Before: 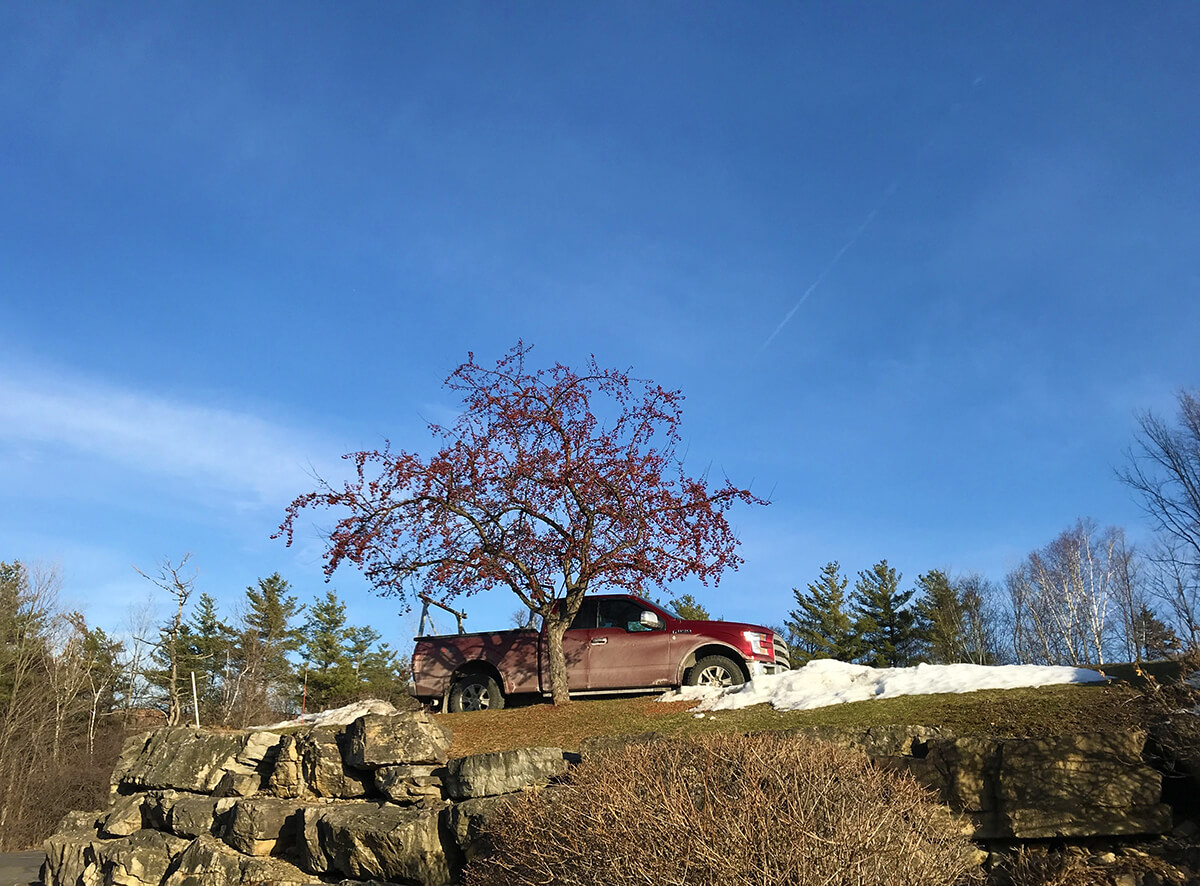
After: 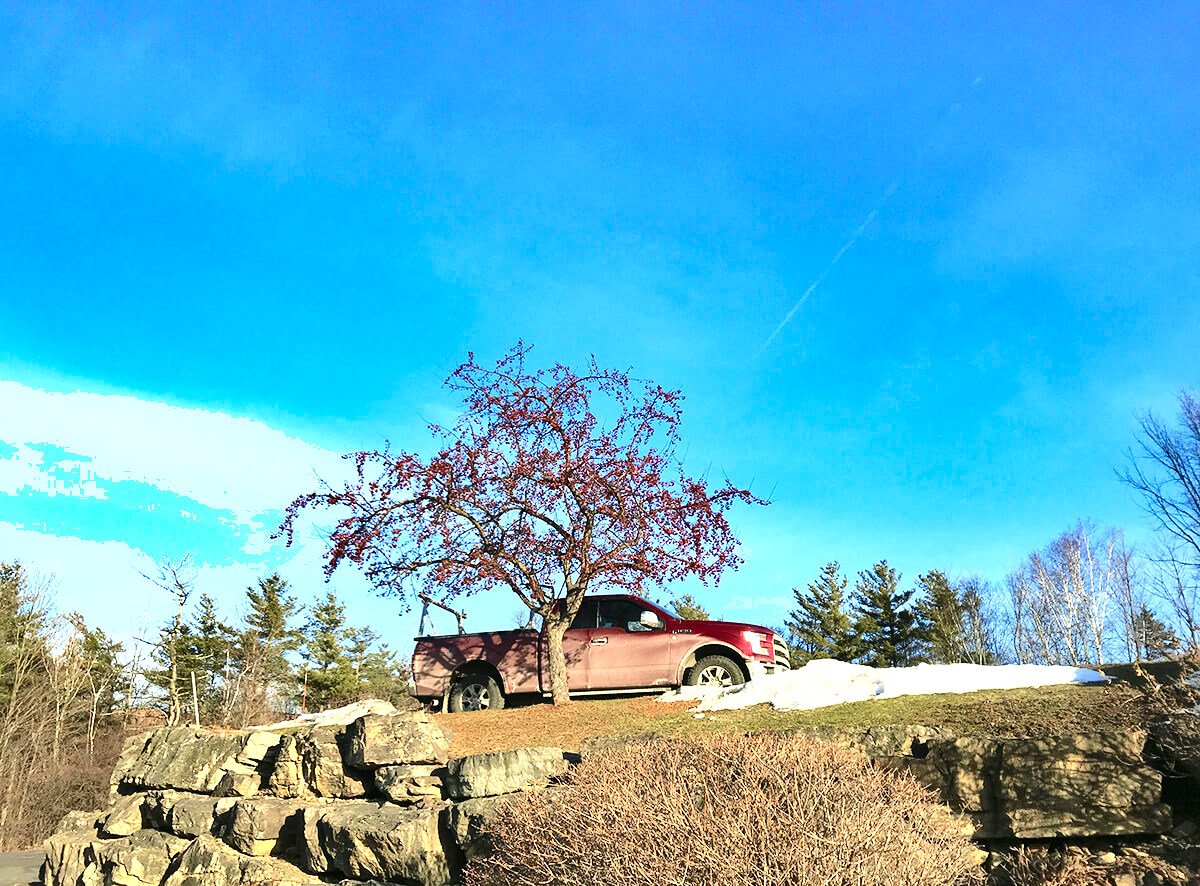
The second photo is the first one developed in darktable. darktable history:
tone curve: curves: ch0 [(0, 0) (0.21, 0.21) (0.43, 0.586) (0.65, 0.793) (1, 1)]; ch1 [(0, 0) (0.382, 0.447) (0.492, 0.484) (0.544, 0.547) (0.583, 0.578) (0.599, 0.595) (0.67, 0.673) (1, 1)]; ch2 [(0, 0) (0.411, 0.382) (0.492, 0.5) (0.531, 0.534) (0.56, 0.573) (0.599, 0.602) (0.696, 0.693) (1, 1)], color space Lab, independent channels, preserve colors none
shadows and highlights: shadows 60, highlights -60.23, soften with gaussian
exposure: black level correction 0, exposure 1.1 EV, compensate exposure bias true, compensate highlight preservation false
